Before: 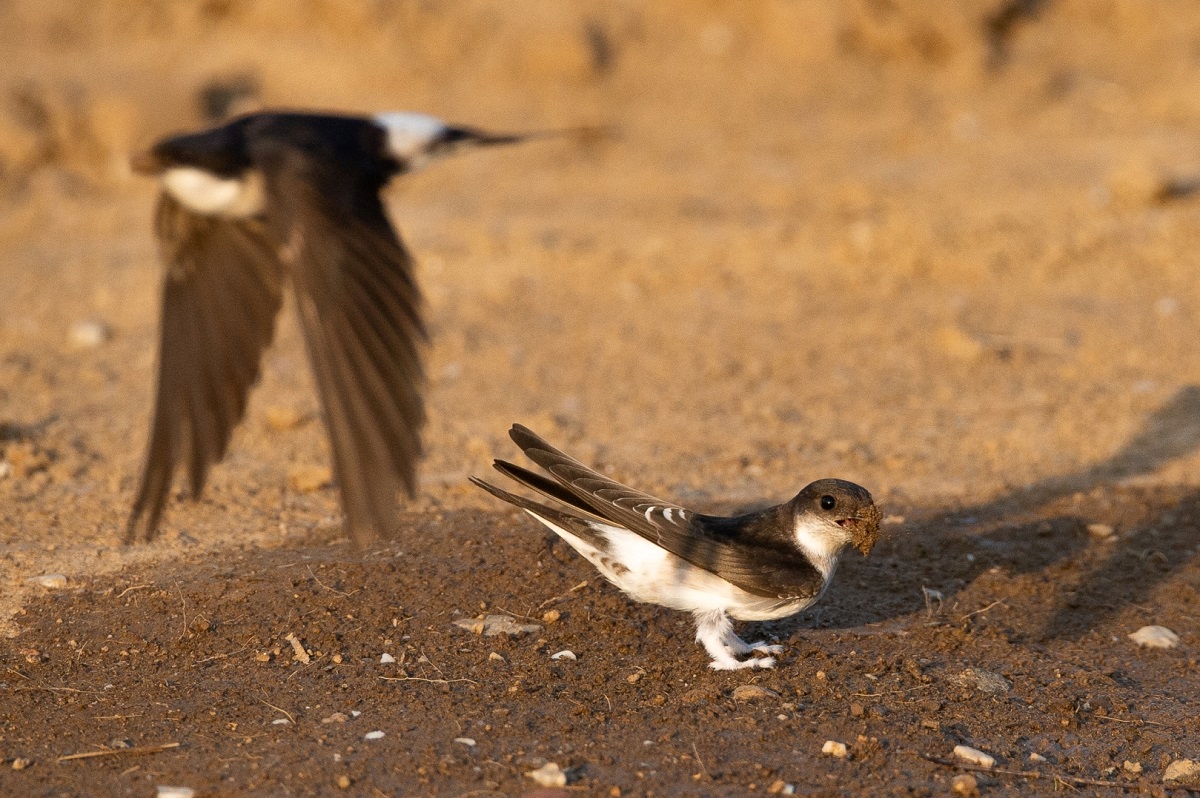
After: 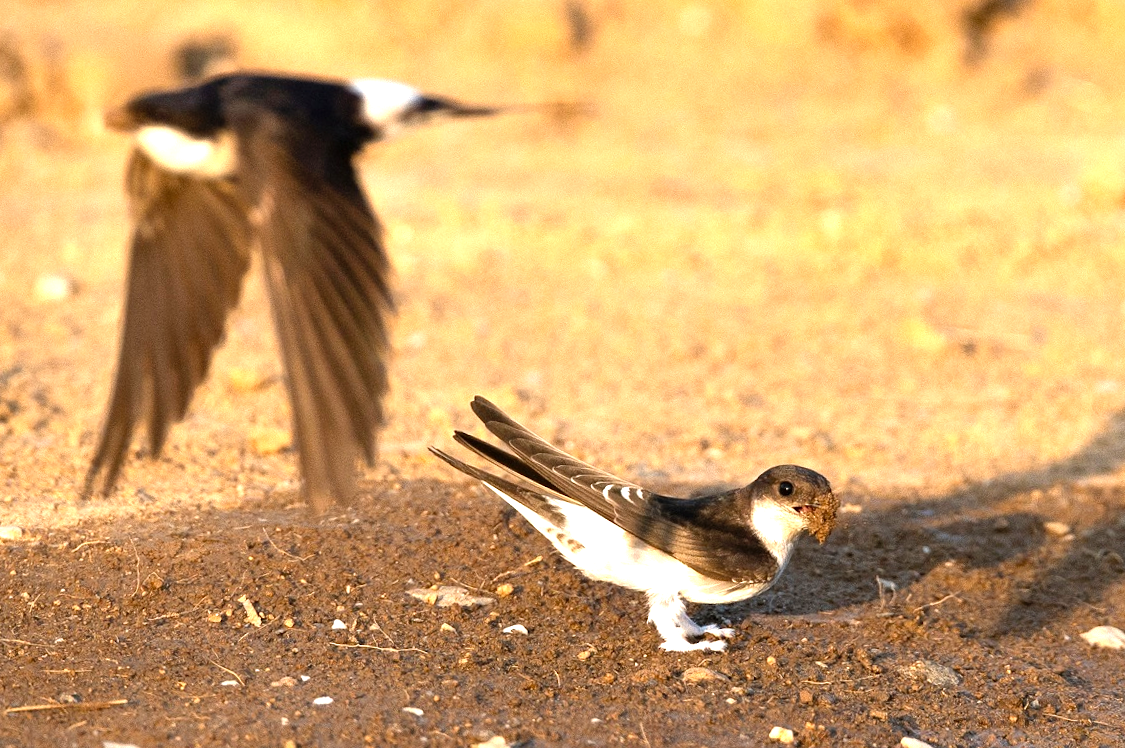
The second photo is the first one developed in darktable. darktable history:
crop and rotate: angle -2.55°
levels: levels [0, 0.352, 0.703]
